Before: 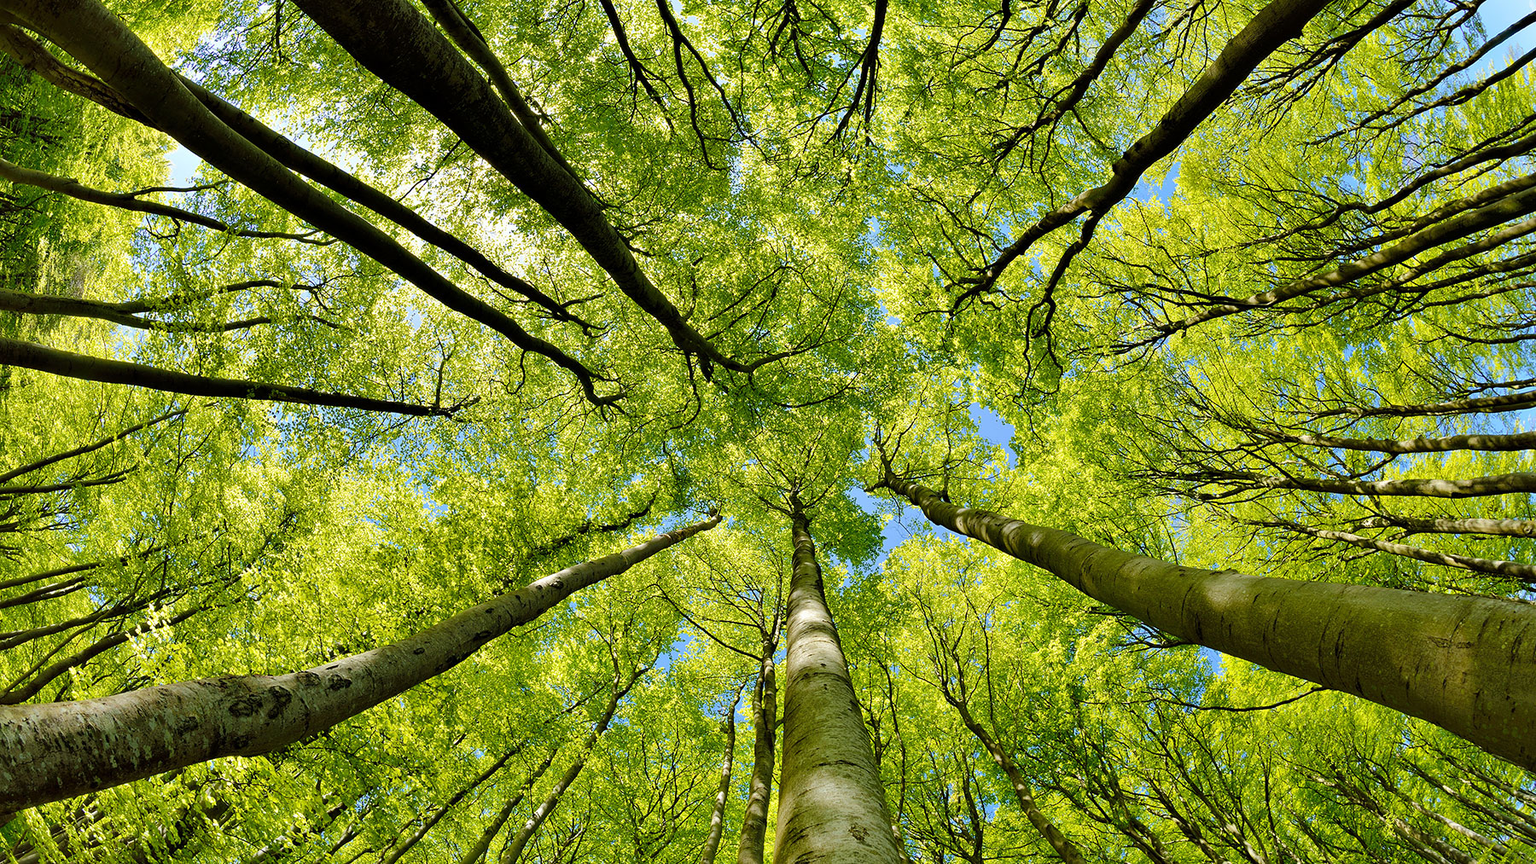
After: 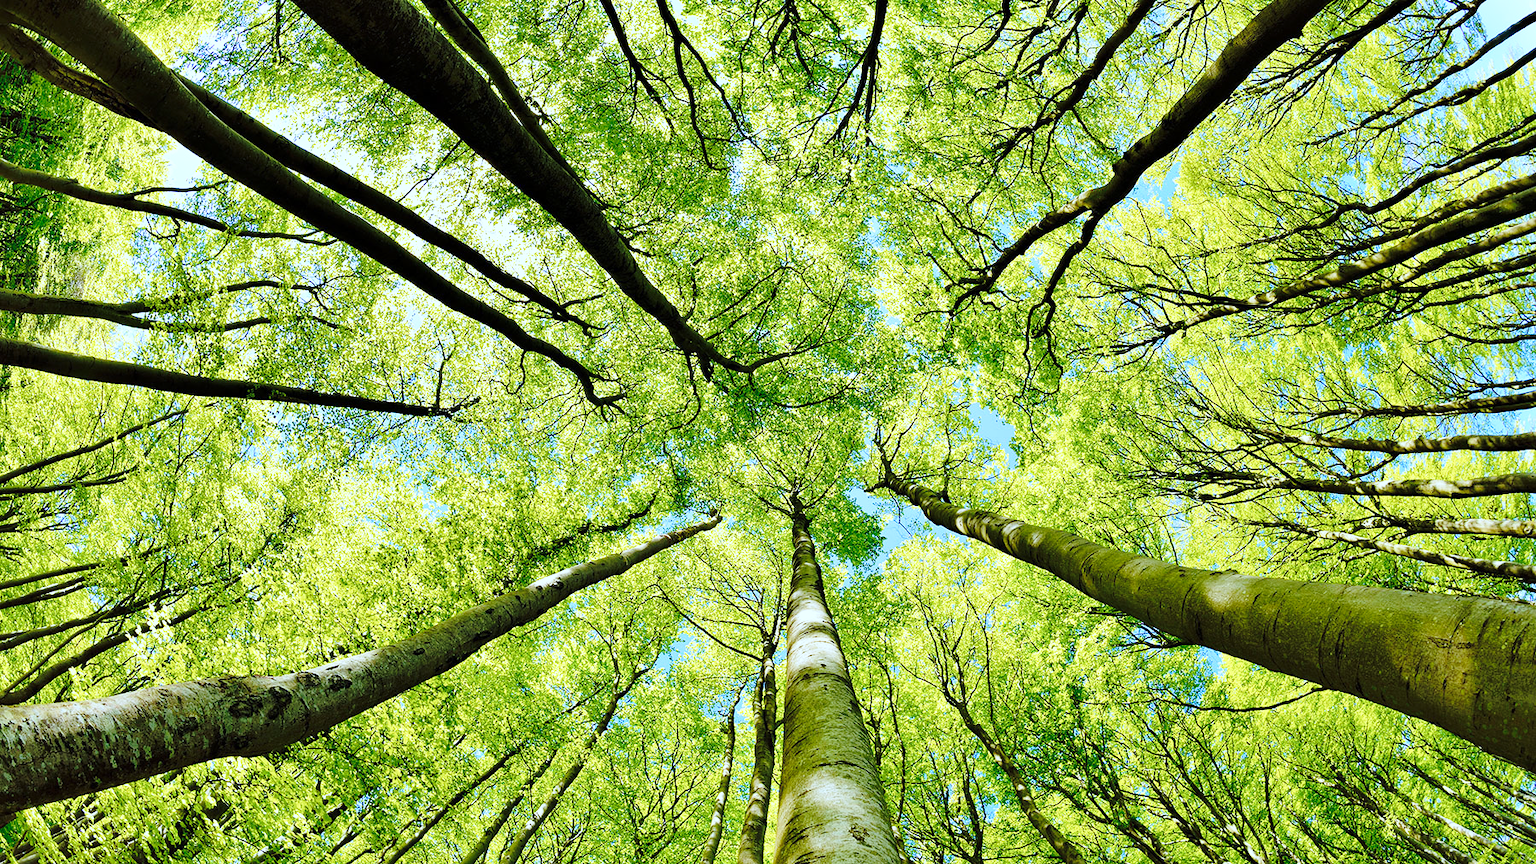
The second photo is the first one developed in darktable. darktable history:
color correction: highlights a* -4.18, highlights b* -10.81
color calibration: illuminant as shot in camera, x 0.358, y 0.373, temperature 4628.91 K
base curve: curves: ch0 [(0, 0) (0.036, 0.037) (0.121, 0.228) (0.46, 0.76) (0.859, 0.983) (1, 1)], preserve colors none
